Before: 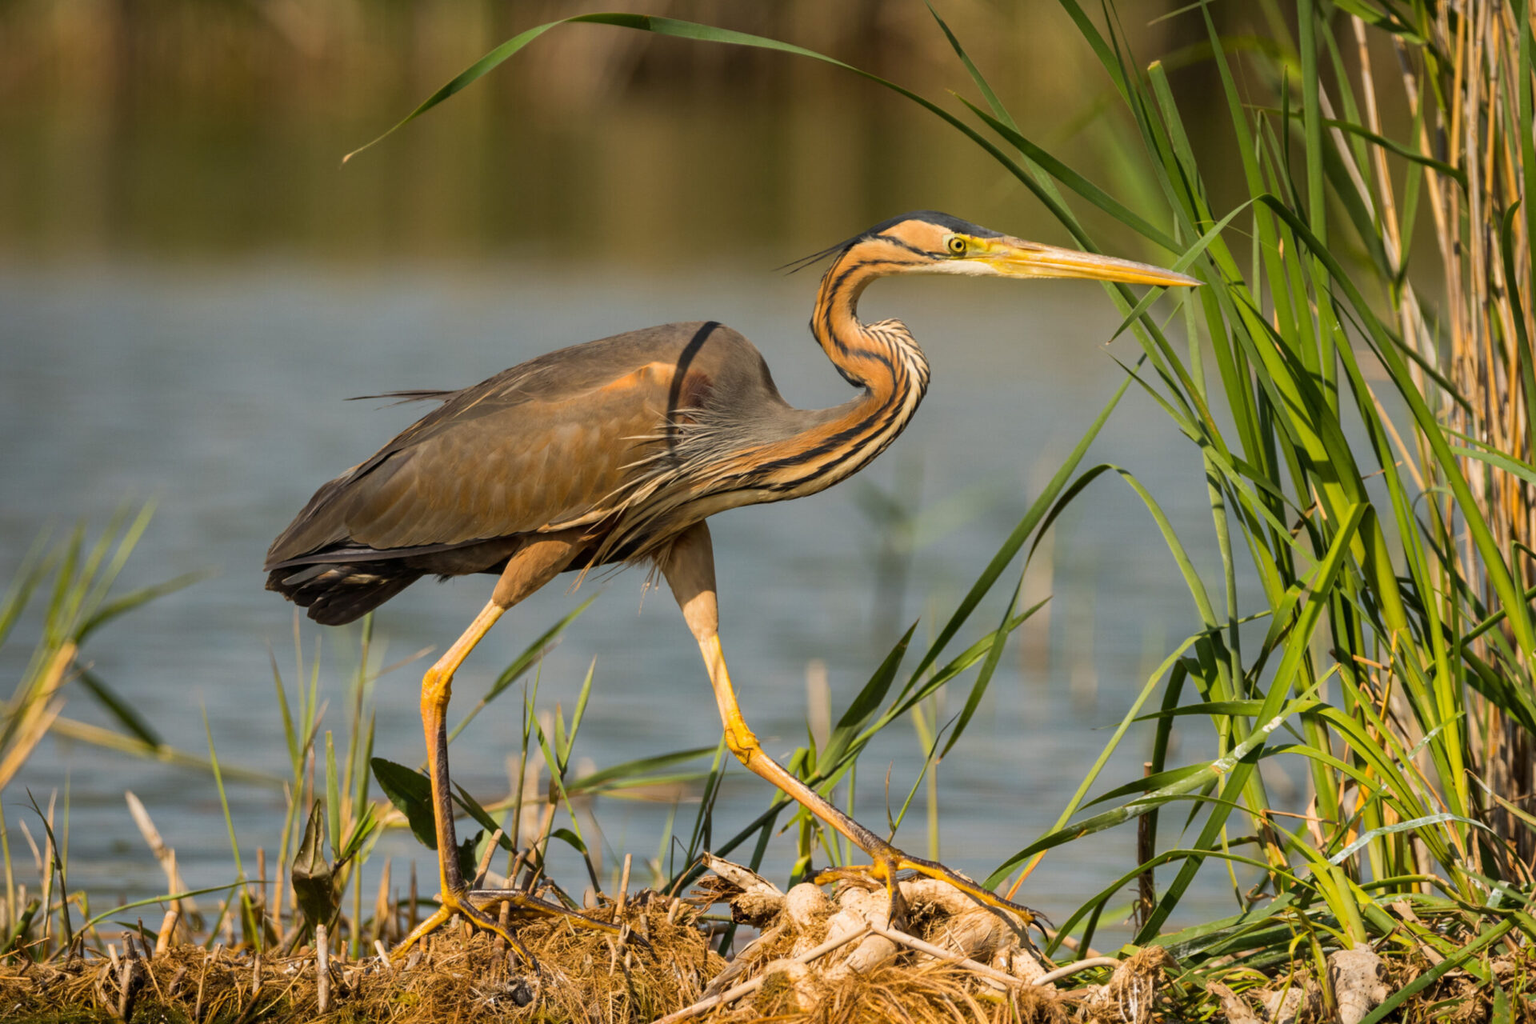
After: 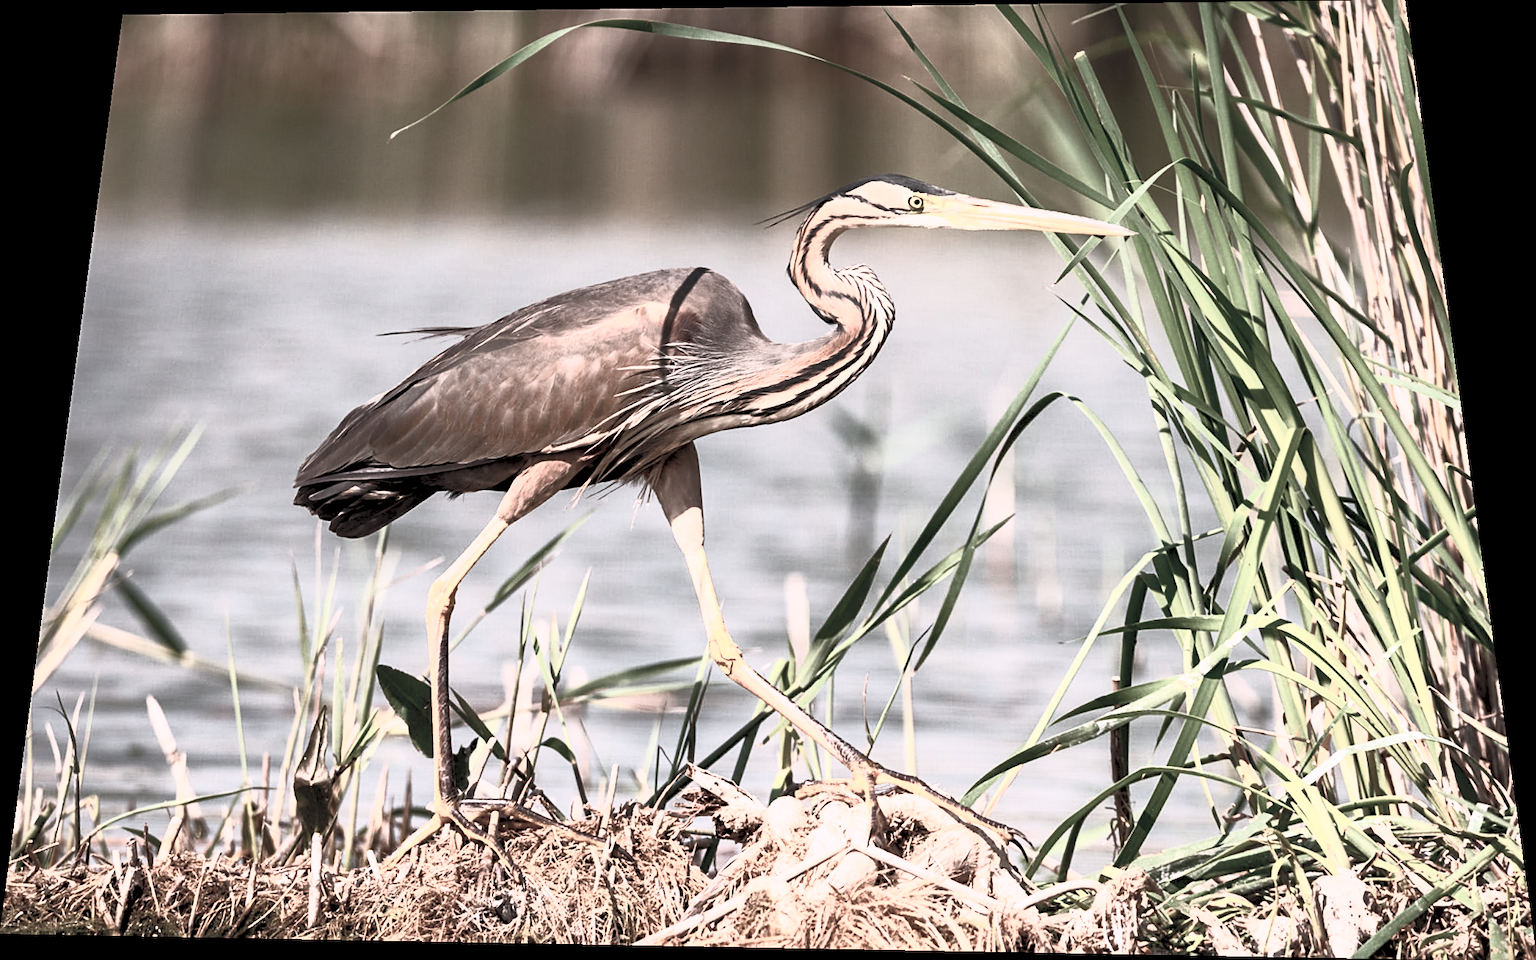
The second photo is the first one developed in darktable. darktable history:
exposure: black level correction 0.006, exposure -0.226 EV, compensate highlight preservation false
sharpen: on, module defaults
contrast brightness saturation: contrast 1, brightness 1, saturation 1
color contrast: green-magenta contrast 0.3, blue-yellow contrast 0.15
rotate and perspective: rotation 0.128°, lens shift (vertical) -0.181, lens shift (horizontal) -0.044, shear 0.001, automatic cropping off
color correction: saturation 1.1
shadows and highlights: radius 337.17, shadows 29.01, soften with gaussian
white balance: red 1.066, blue 1.119
